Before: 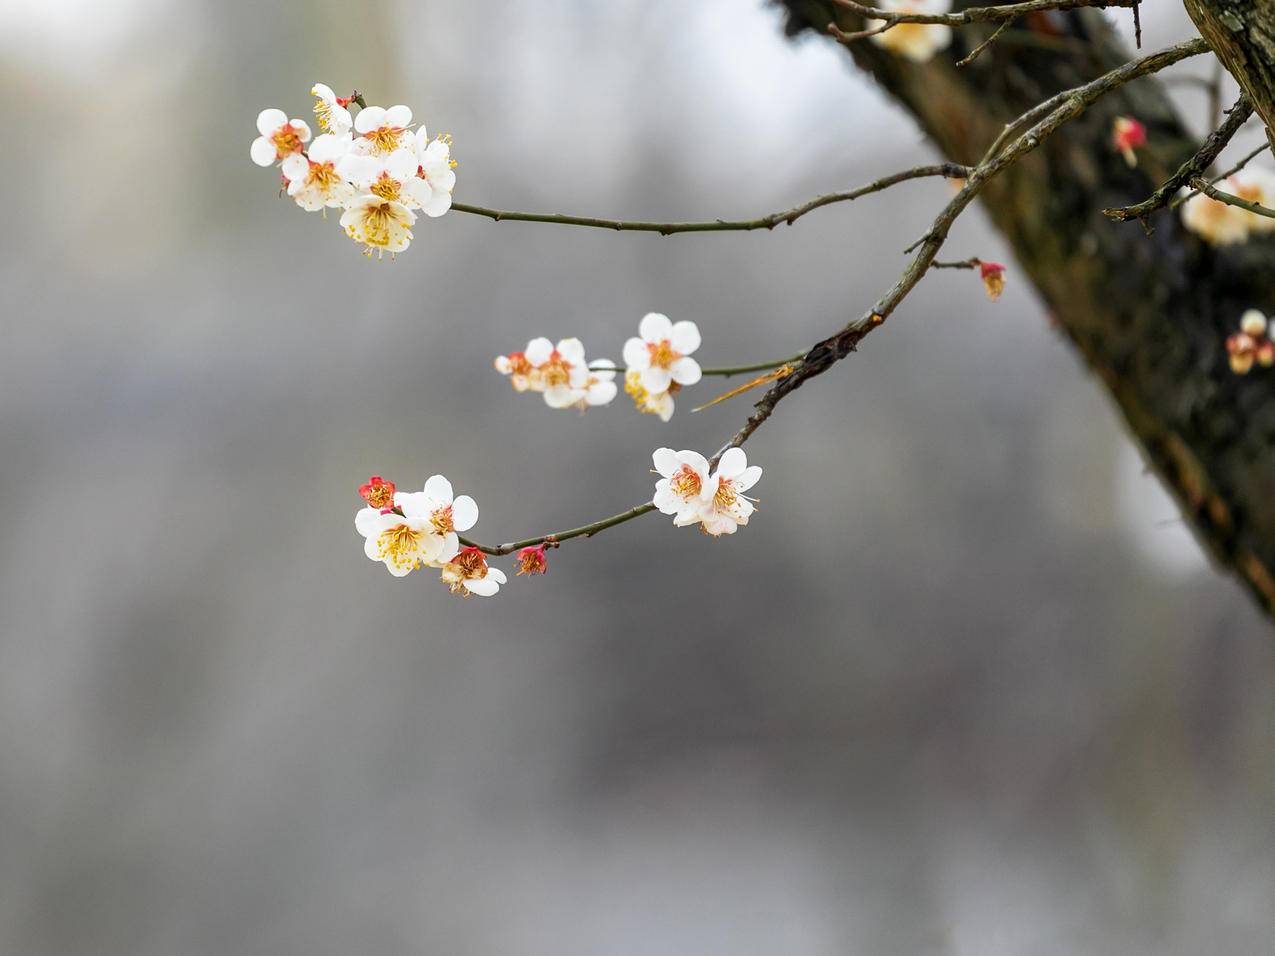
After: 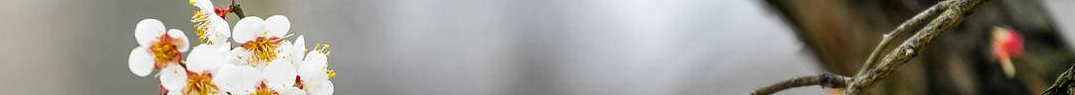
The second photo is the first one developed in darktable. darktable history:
crop and rotate: left 9.644%, top 9.491%, right 6.021%, bottom 80.509%
shadows and highlights: soften with gaussian
